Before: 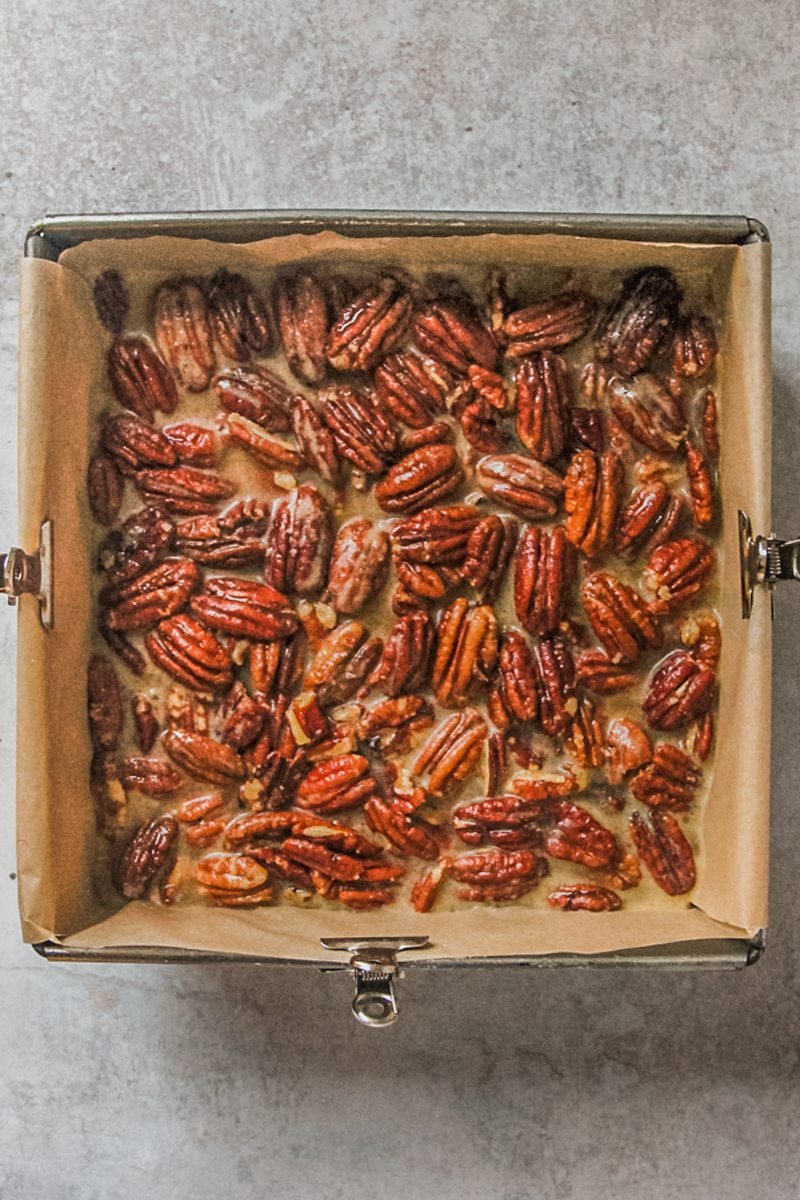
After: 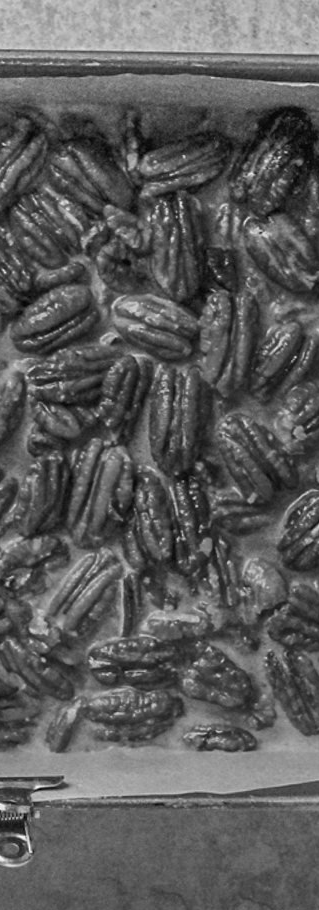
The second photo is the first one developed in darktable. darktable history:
color contrast: green-magenta contrast 0.84, blue-yellow contrast 0.86
crop: left 45.721%, top 13.393%, right 14.118%, bottom 10.01%
monochrome: a 0, b 0, size 0.5, highlights 0.57
velvia: strength 74%
